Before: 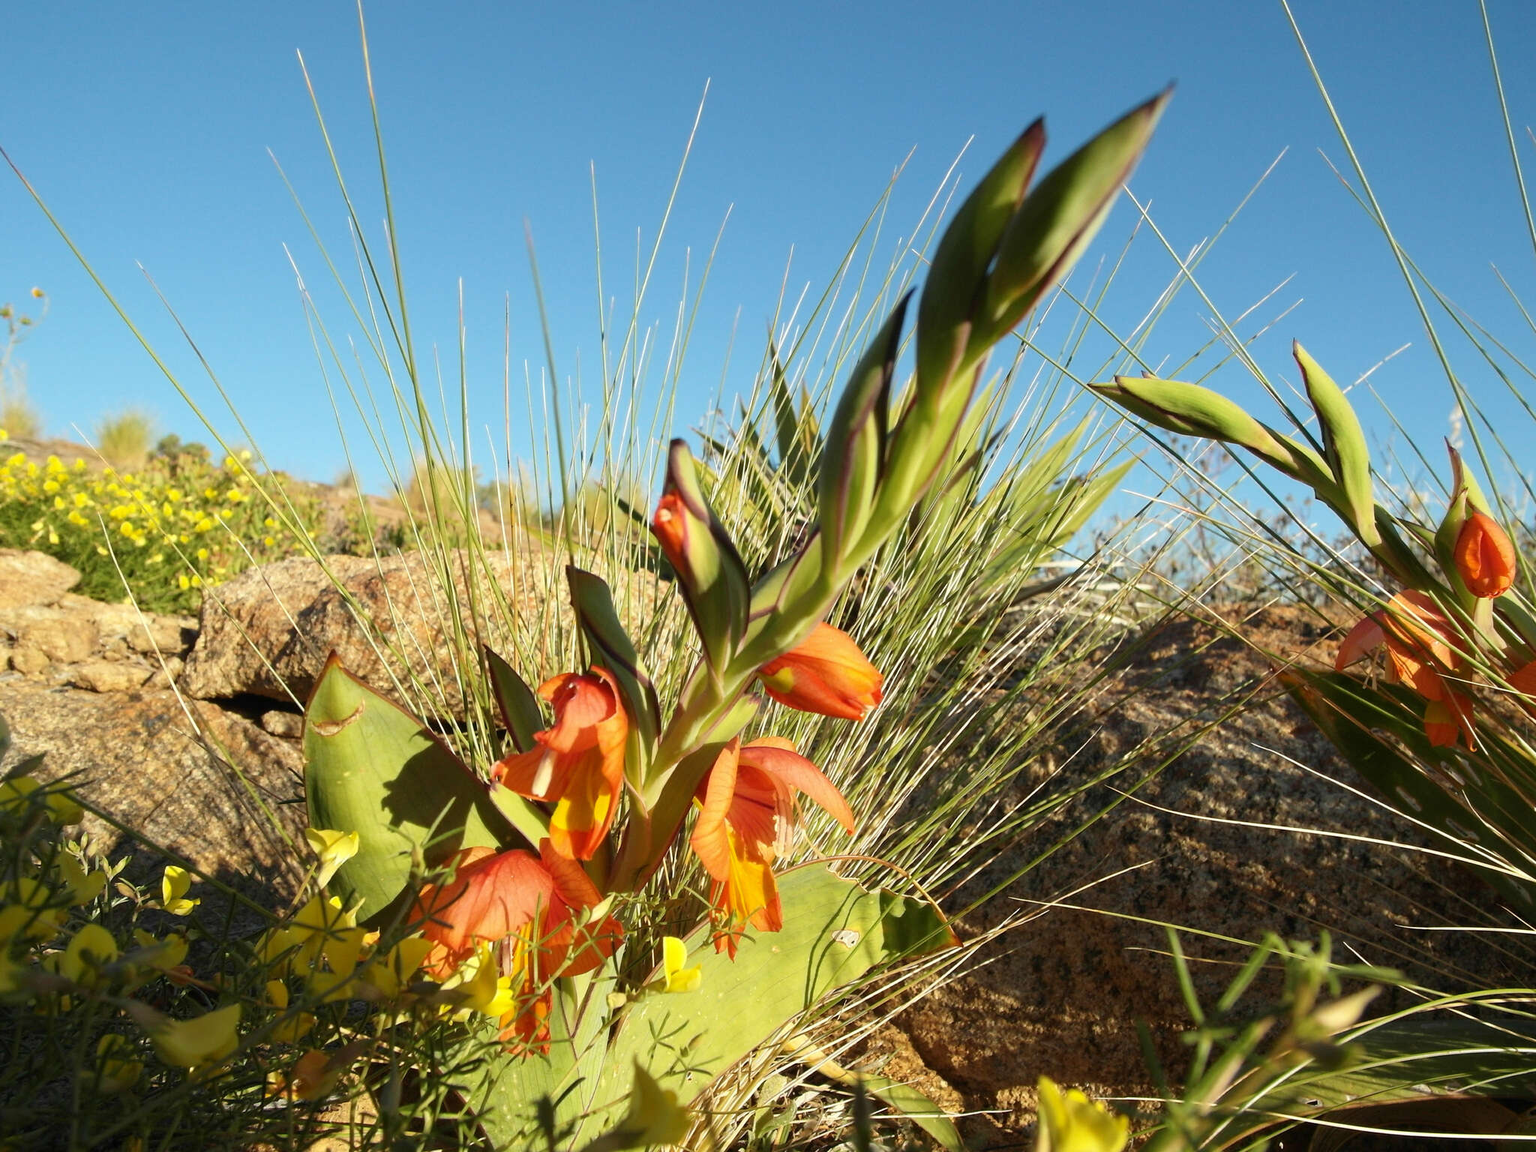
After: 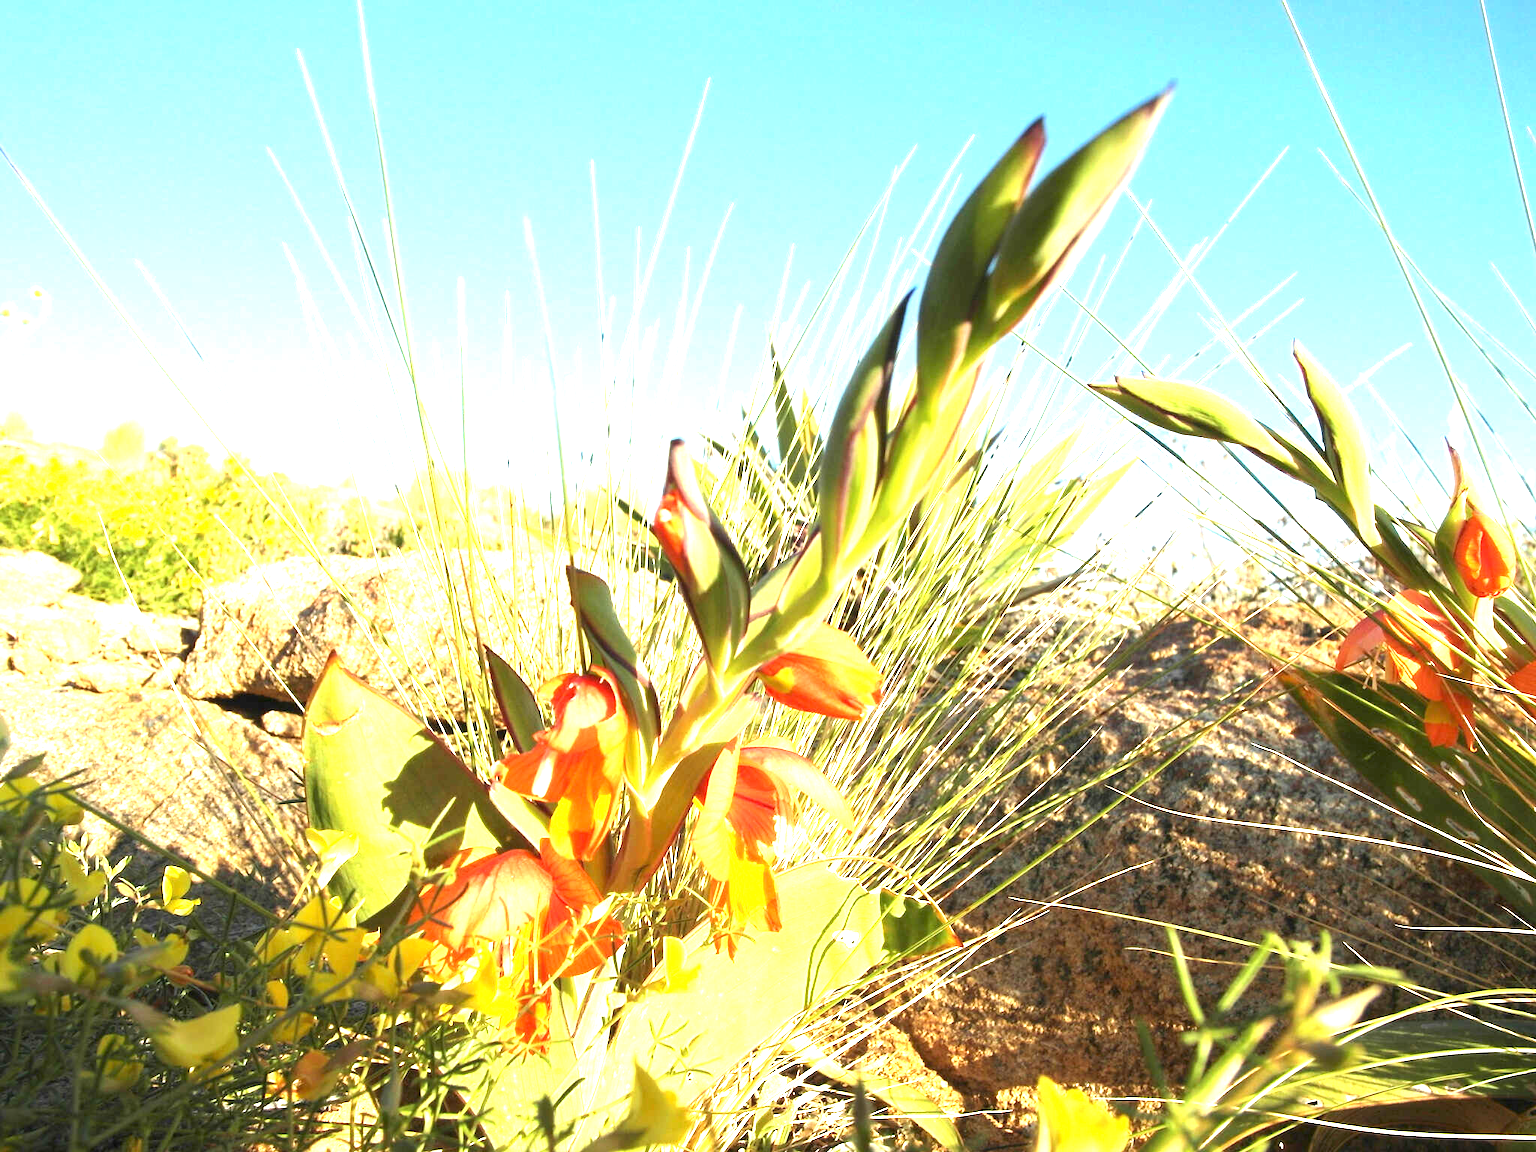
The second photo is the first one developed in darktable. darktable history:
exposure: black level correction 0, exposure 1.992 EV, compensate highlight preservation false
